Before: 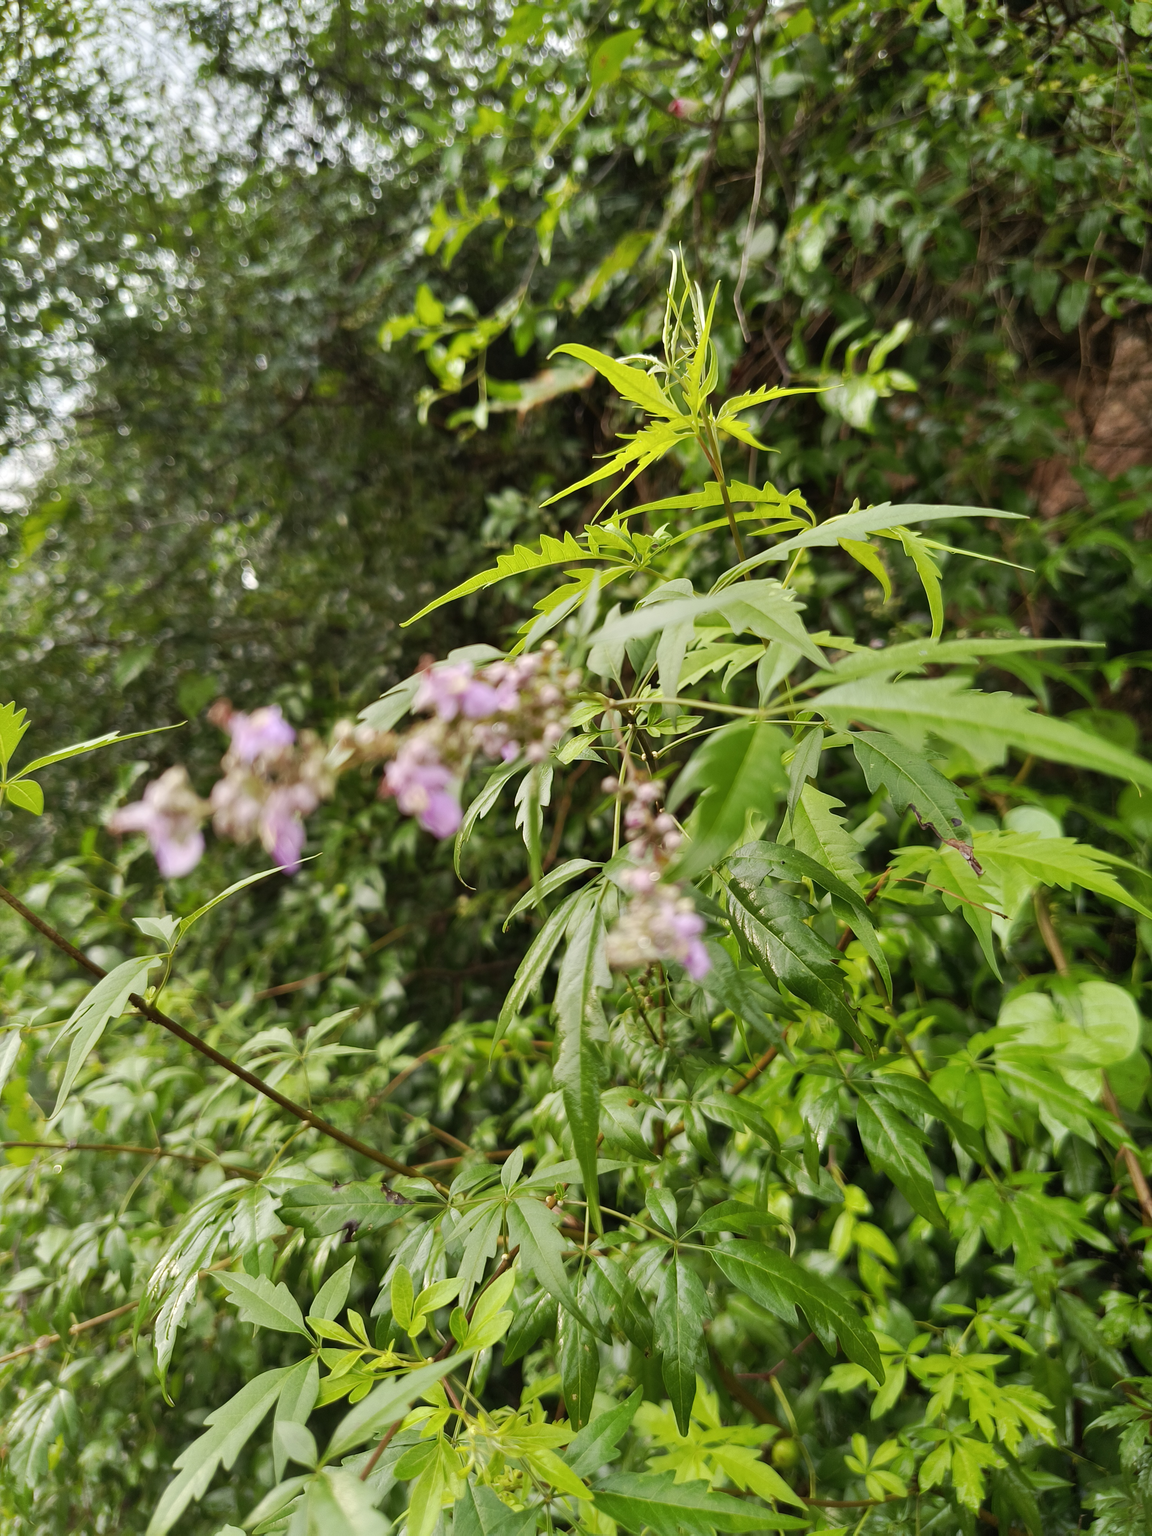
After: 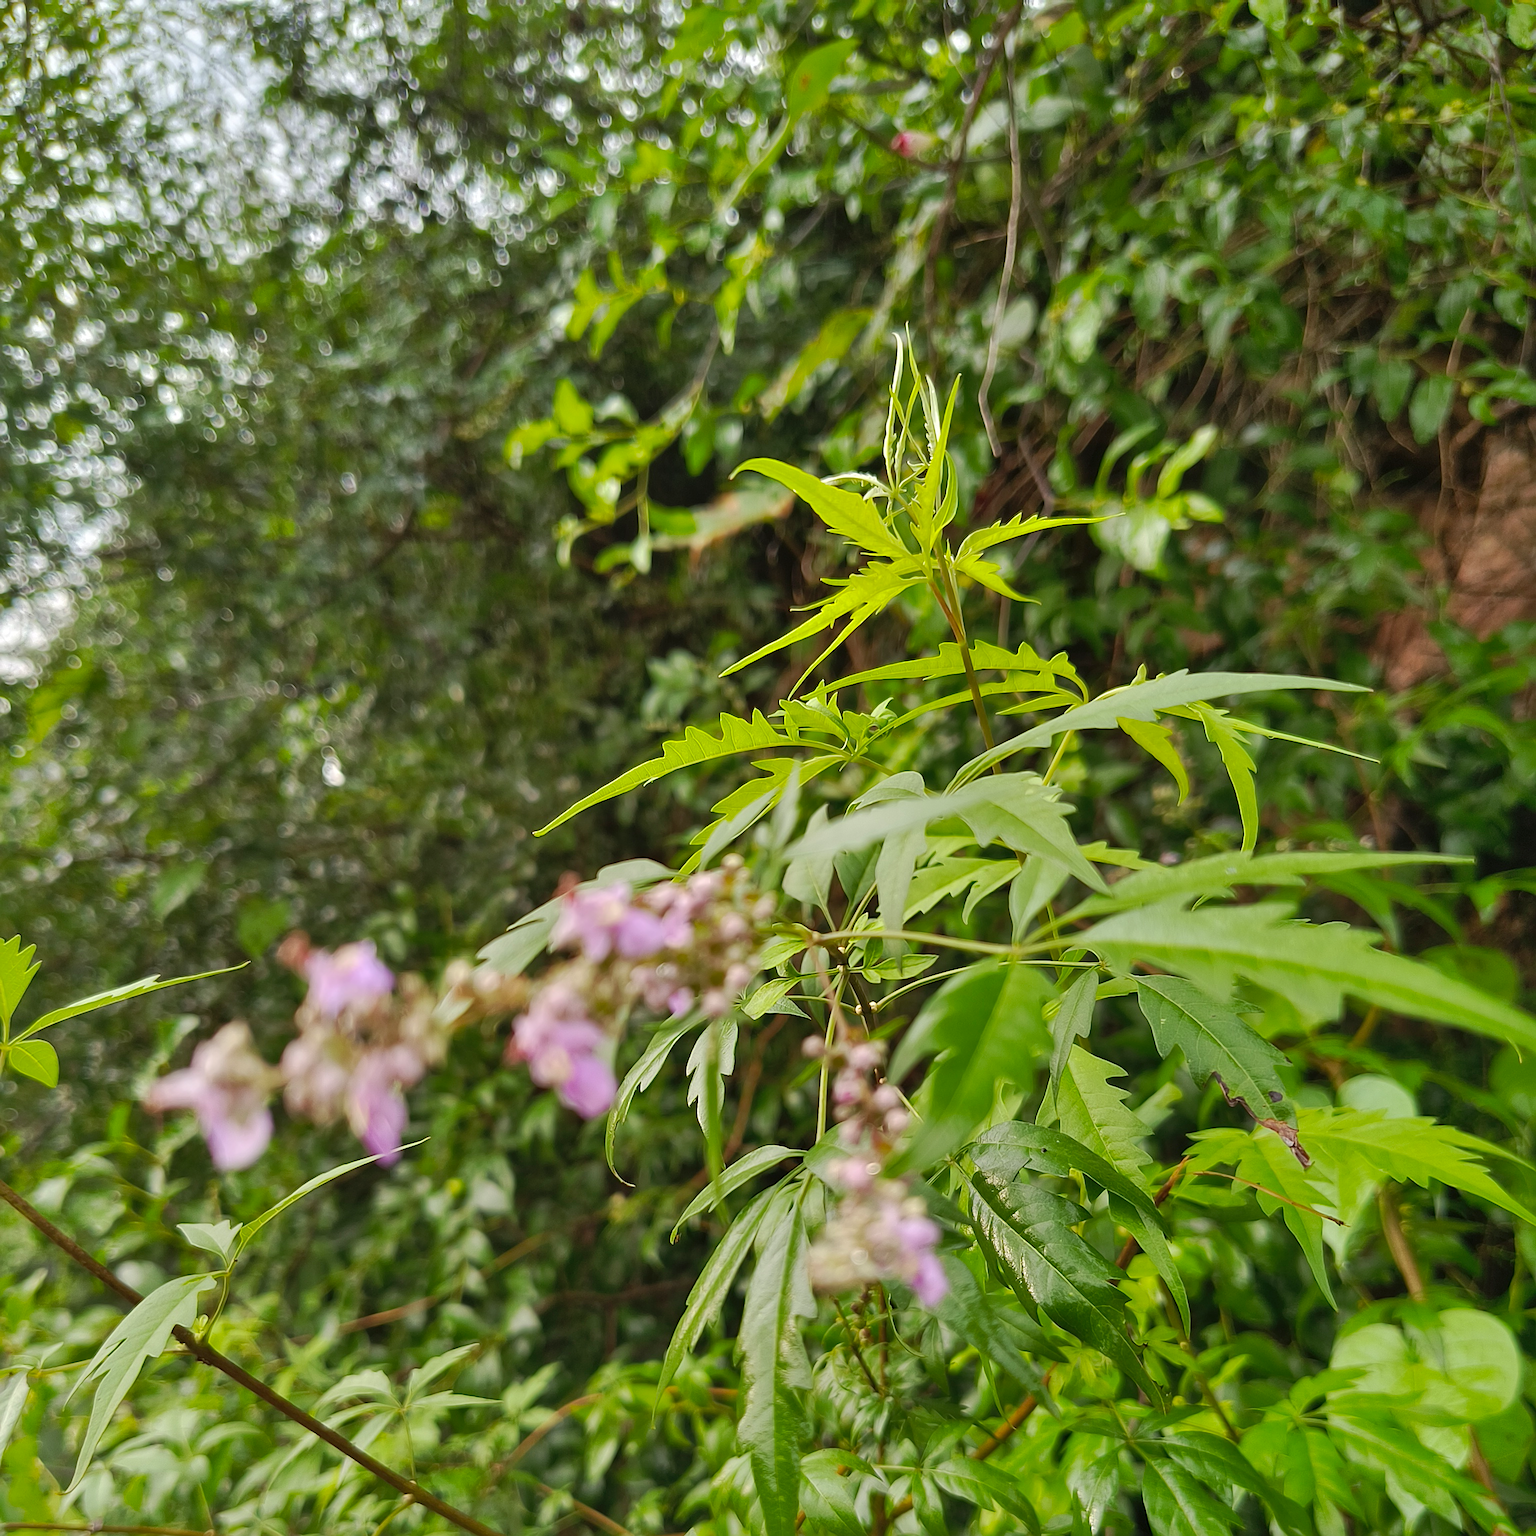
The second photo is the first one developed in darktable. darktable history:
sharpen: on, module defaults
shadows and highlights: on, module defaults
crop: bottom 24.983%
